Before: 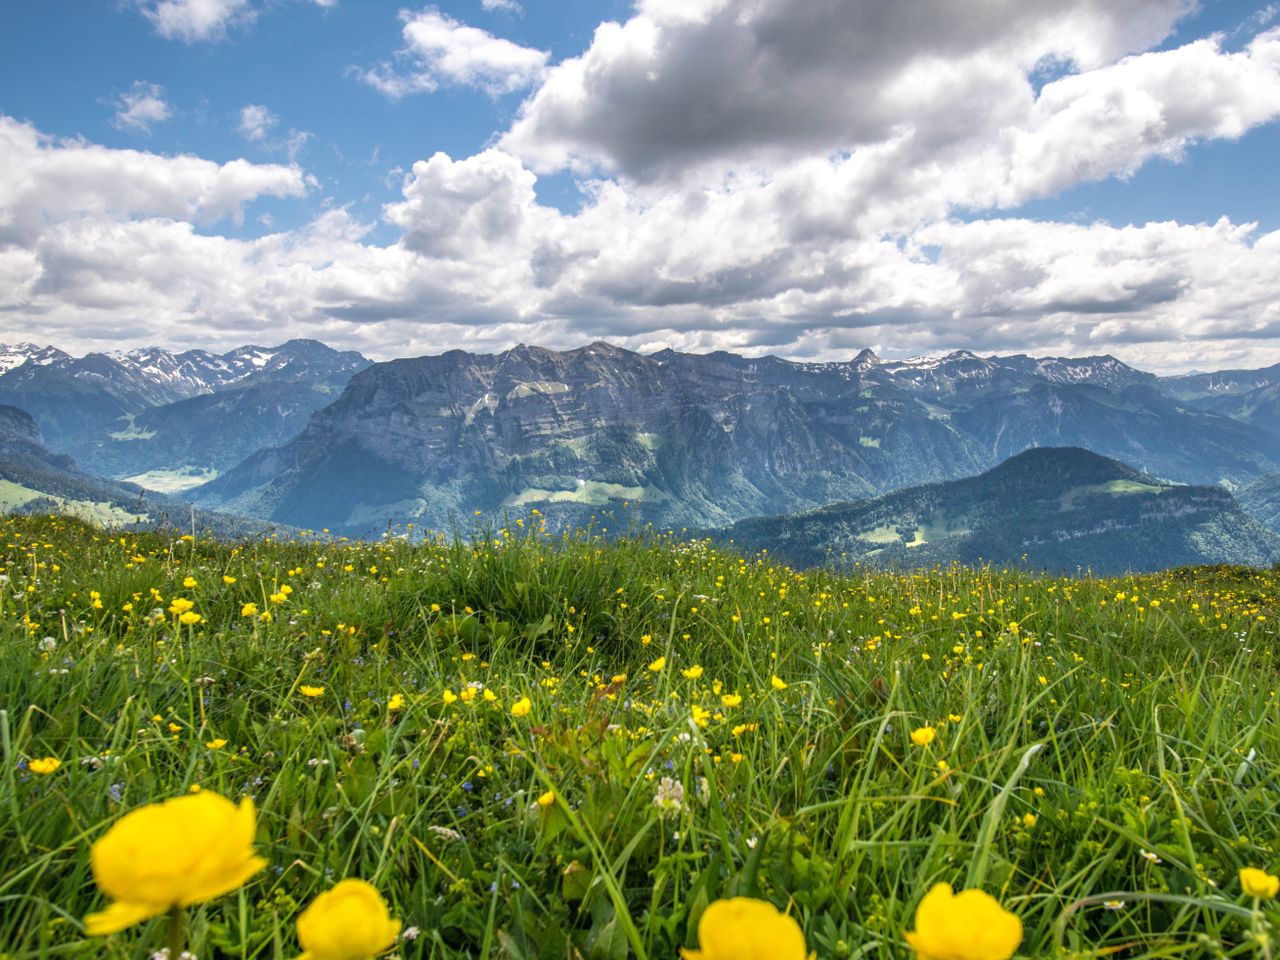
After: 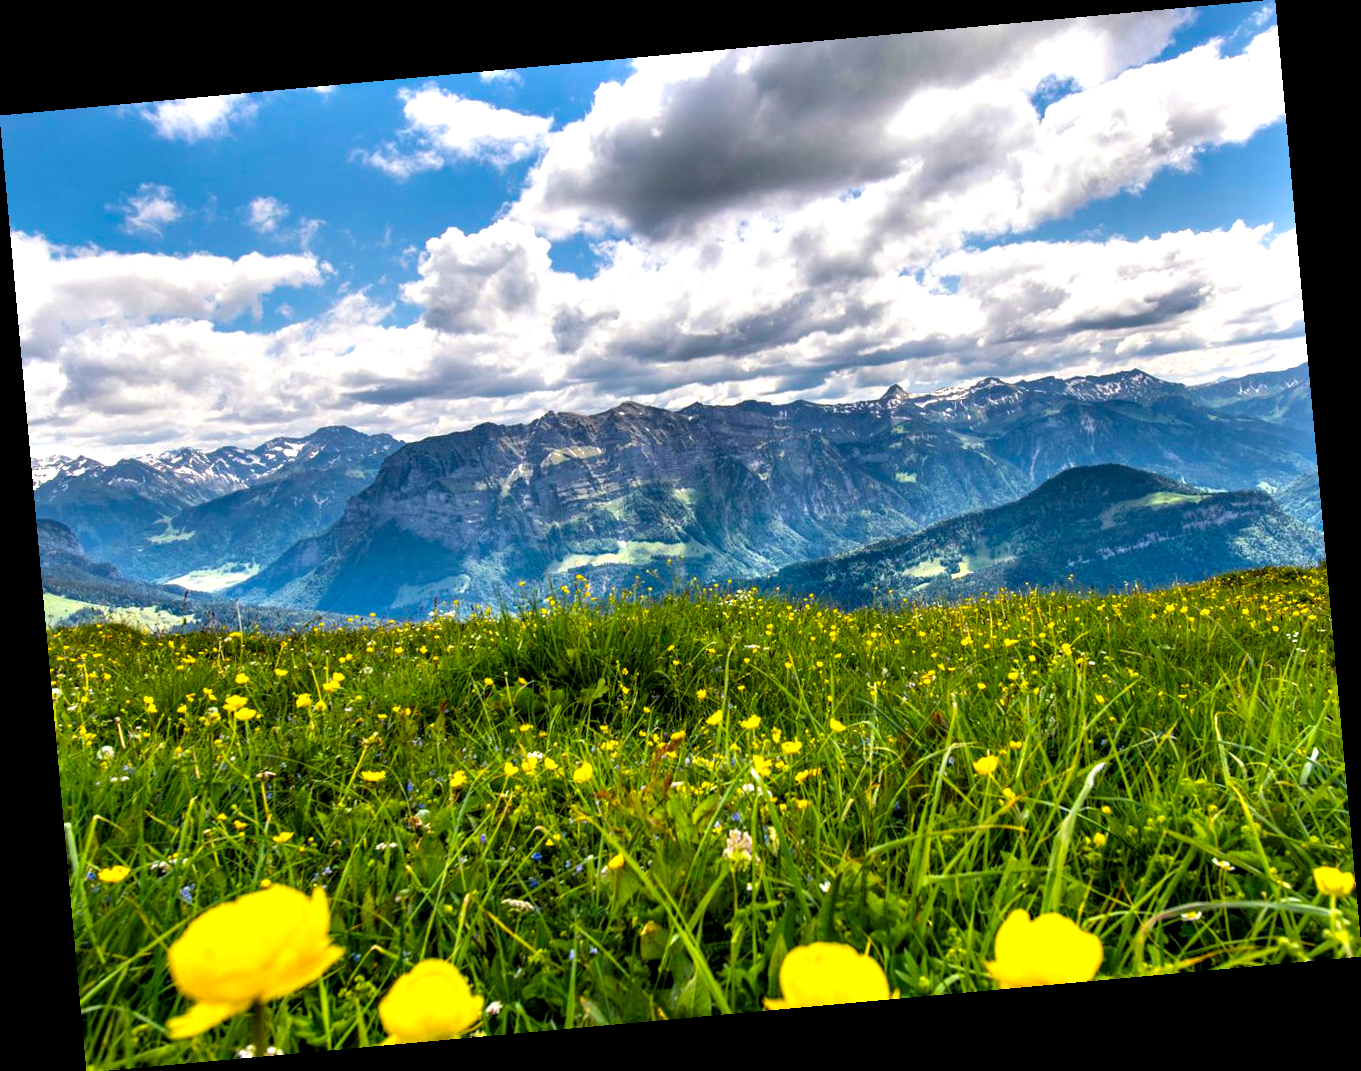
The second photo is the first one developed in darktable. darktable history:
rotate and perspective: rotation -5.2°, automatic cropping off
color balance rgb: perceptual saturation grading › global saturation 30%, global vibrance 20%
contrast equalizer: octaves 7, y [[0.6 ×6], [0.55 ×6], [0 ×6], [0 ×6], [0 ×6]]
